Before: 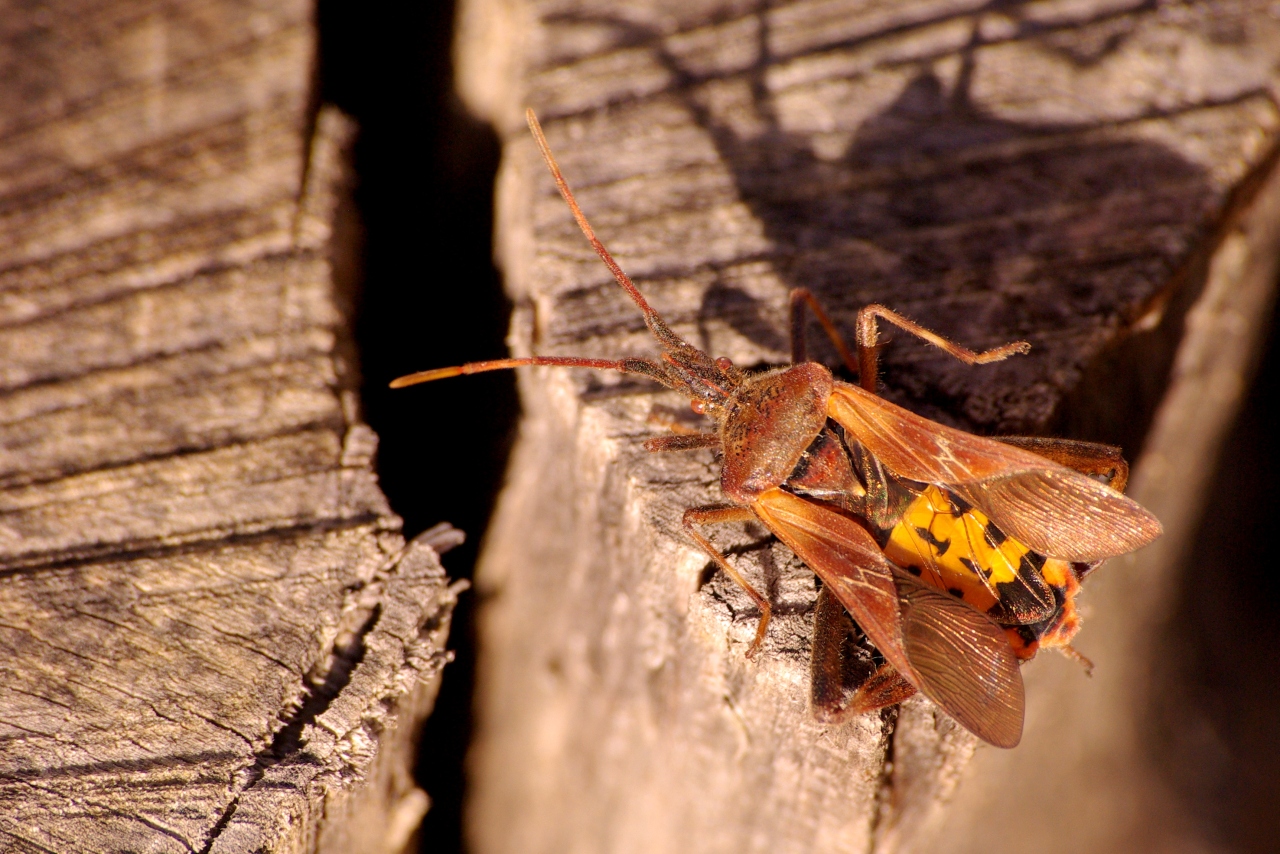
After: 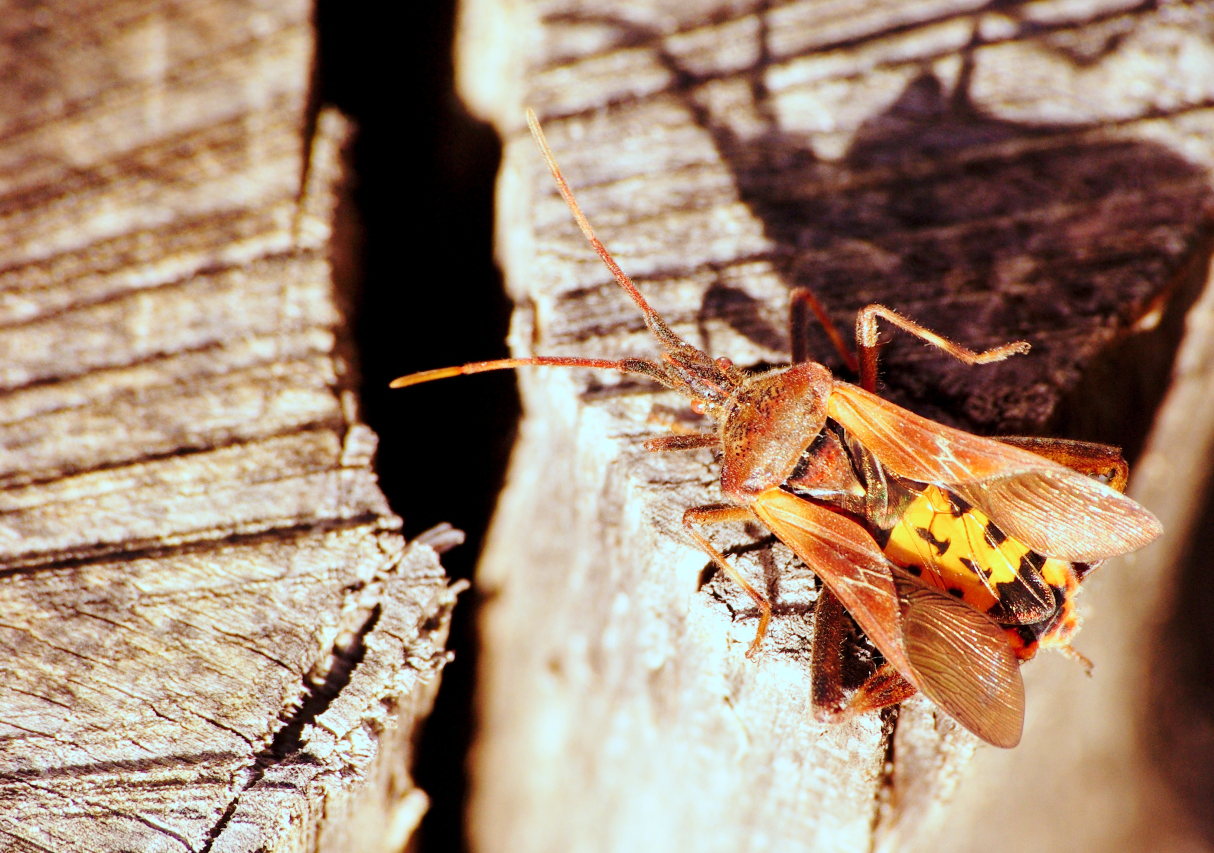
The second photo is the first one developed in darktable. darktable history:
crop and rotate: left 0%, right 5.154%
color correction: highlights a* -11.56, highlights b* -15.87
base curve: curves: ch0 [(0, 0) (0.028, 0.03) (0.121, 0.232) (0.46, 0.748) (0.859, 0.968) (1, 1)], preserve colors none
